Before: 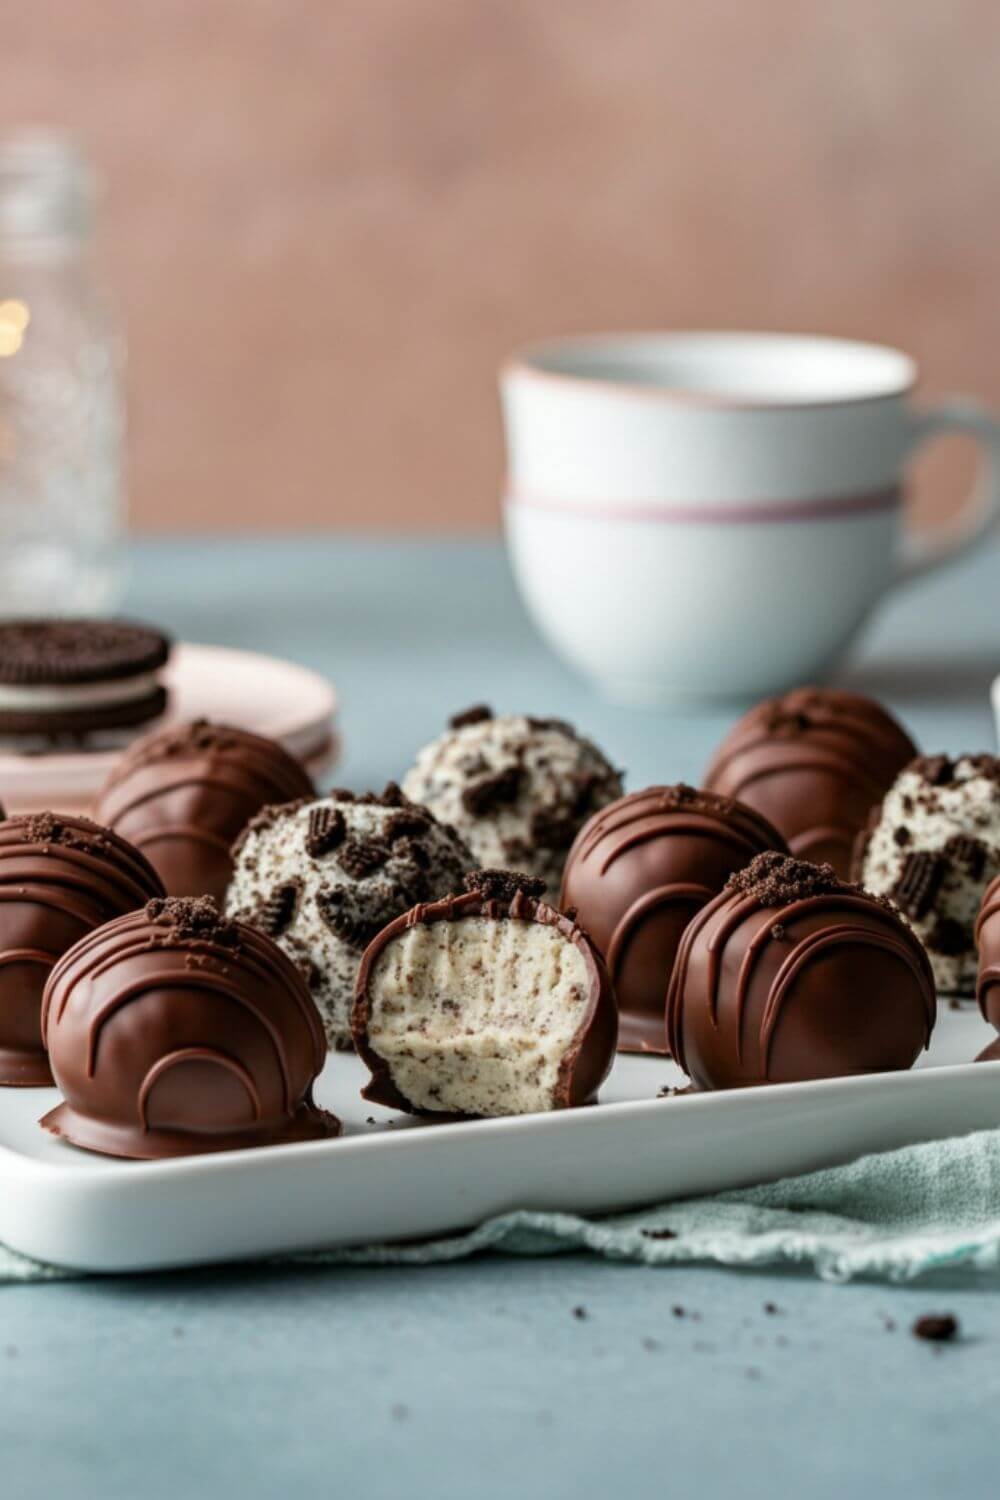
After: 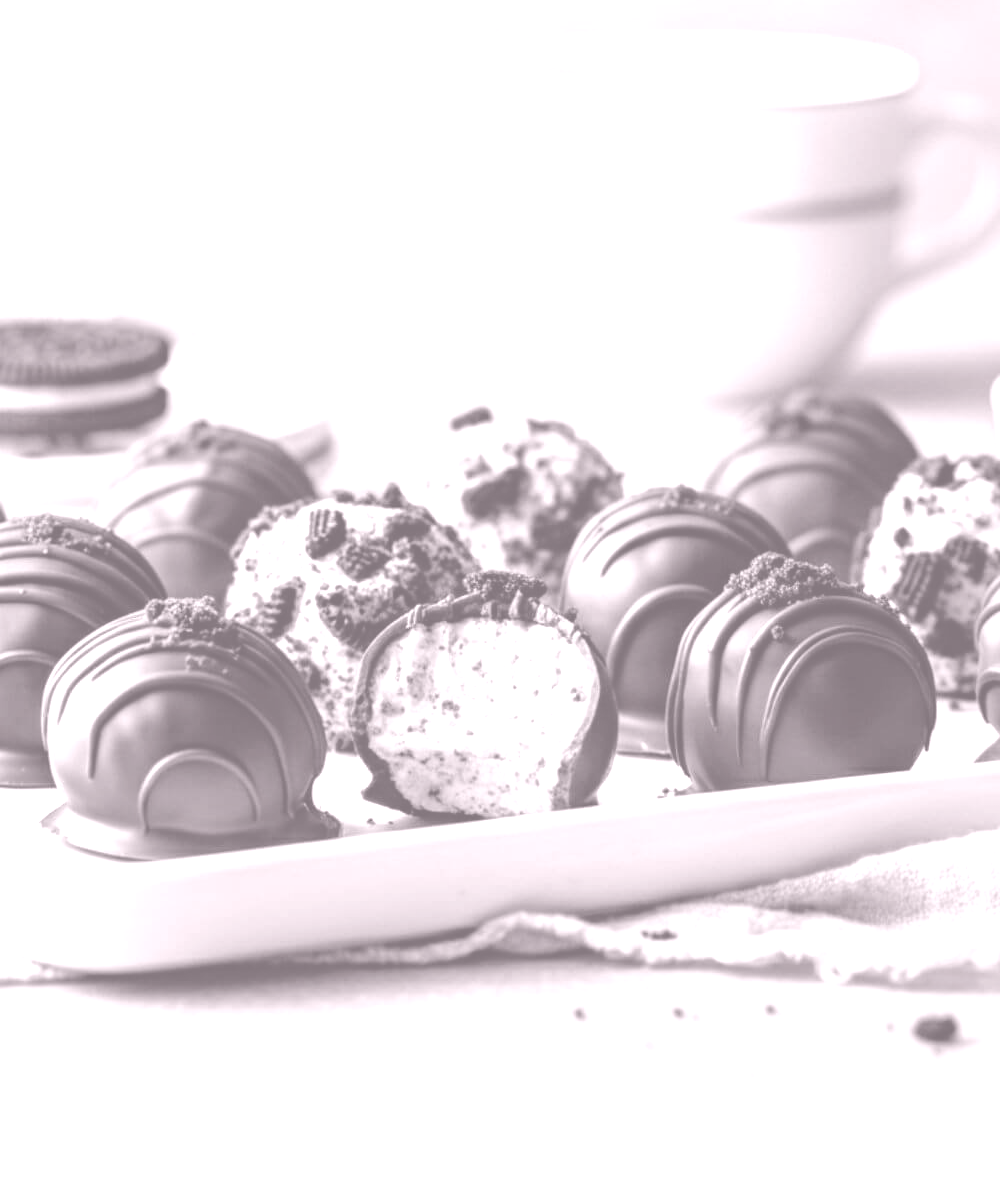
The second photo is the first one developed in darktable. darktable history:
crop and rotate: top 19.998%
colorize: hue 25.2°, saturation 83%, source mix 82%, lightness 79%, version 1
vibrance: on, module defaults
tone equalizer: on, module defaults
